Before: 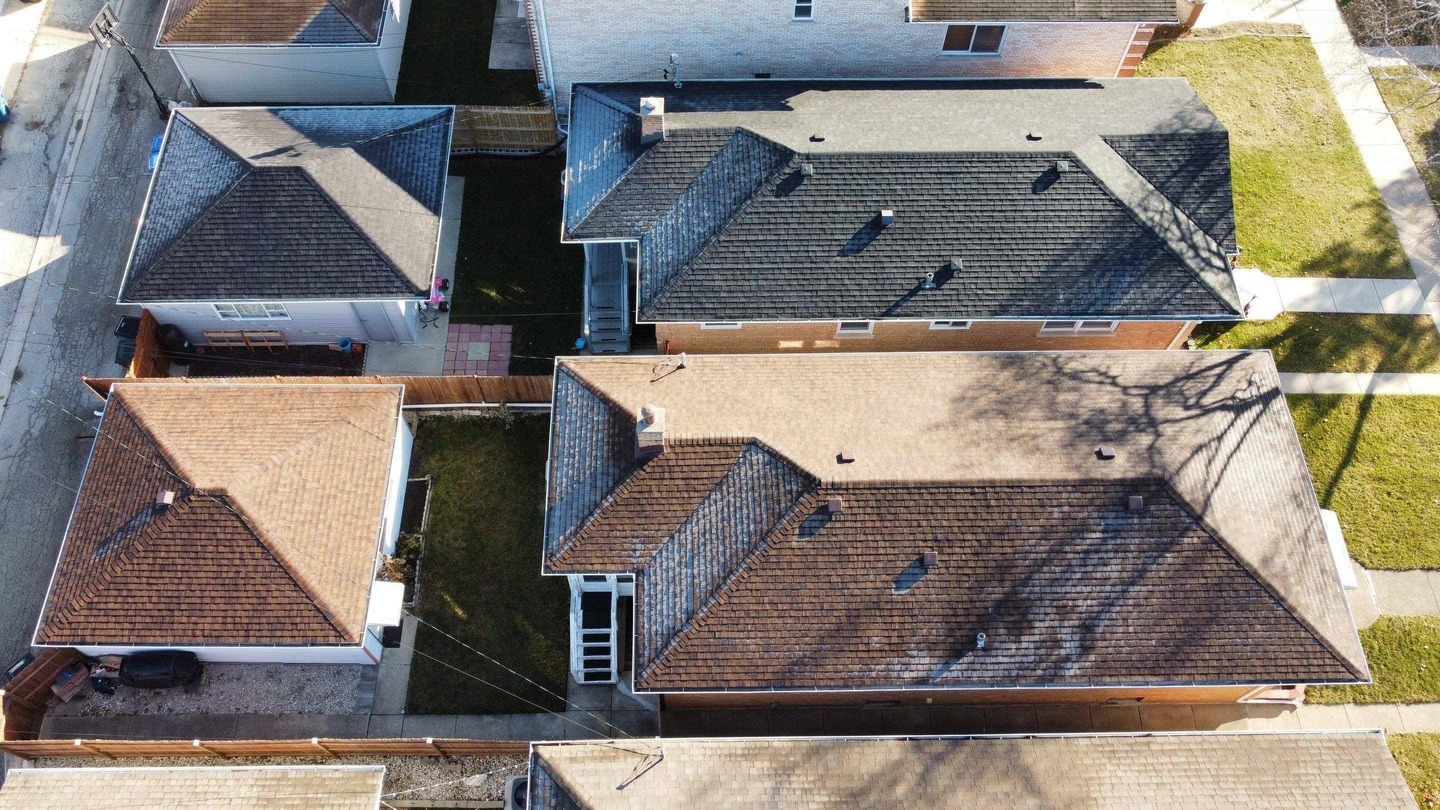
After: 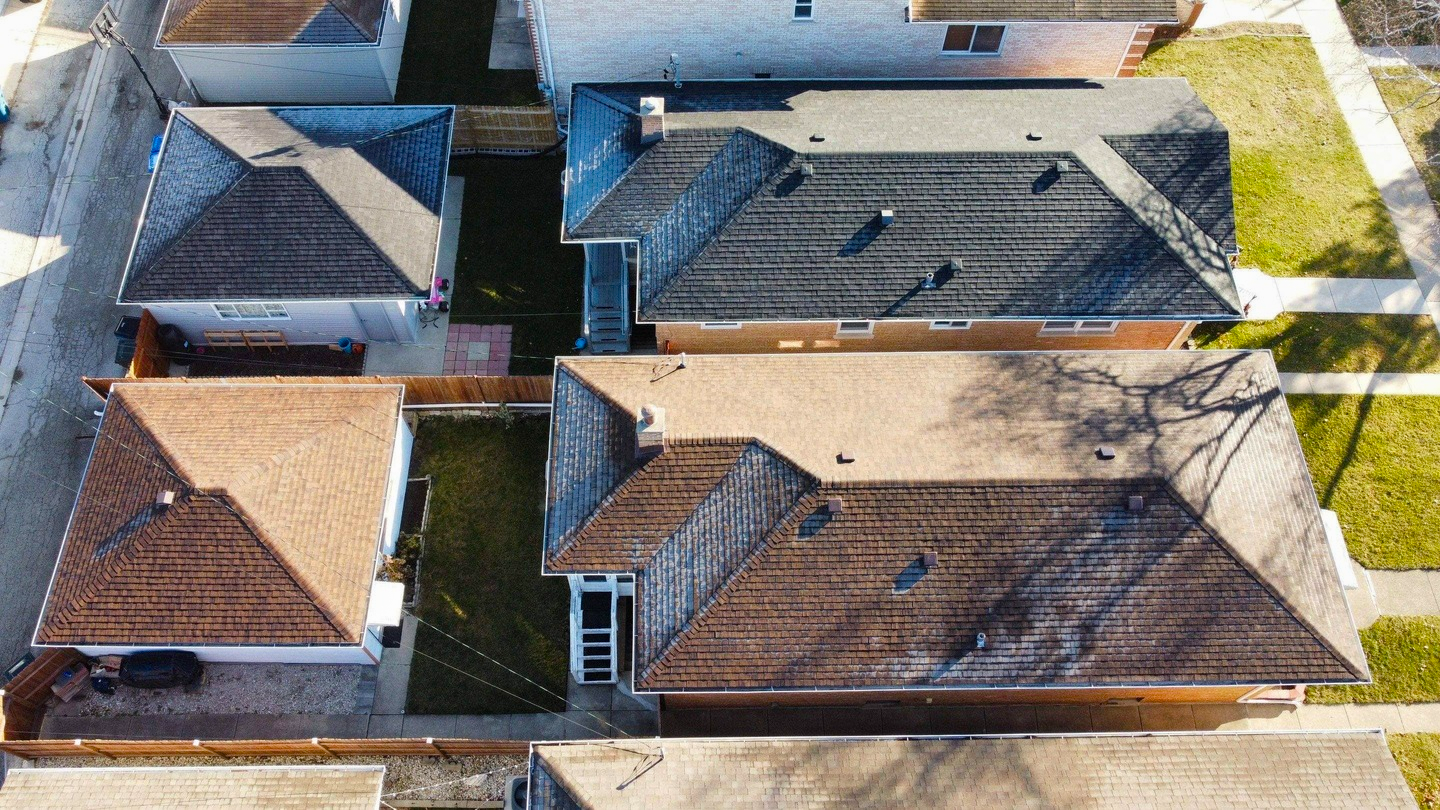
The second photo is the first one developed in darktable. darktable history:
tone equalizer: on, module defaults
color balance rgb: linear chroma grading › shadows -8%, linear chroma grading › global chroma 10%, perceptual saturation grading › global saturation 2%, perceptual saturation grading › highlights -2%, perceptual saturation grading › mid-tones 4%, perceptual saturation grading › shadows 8%, perceptual brilliance grading › global brilliance 2%, perceptual brilliance grading › highlights -4%, global vibrance 16%, saturation formula JzAzBz (2021)
grain: coarseness 14.57 ISO, strength 8.8%
